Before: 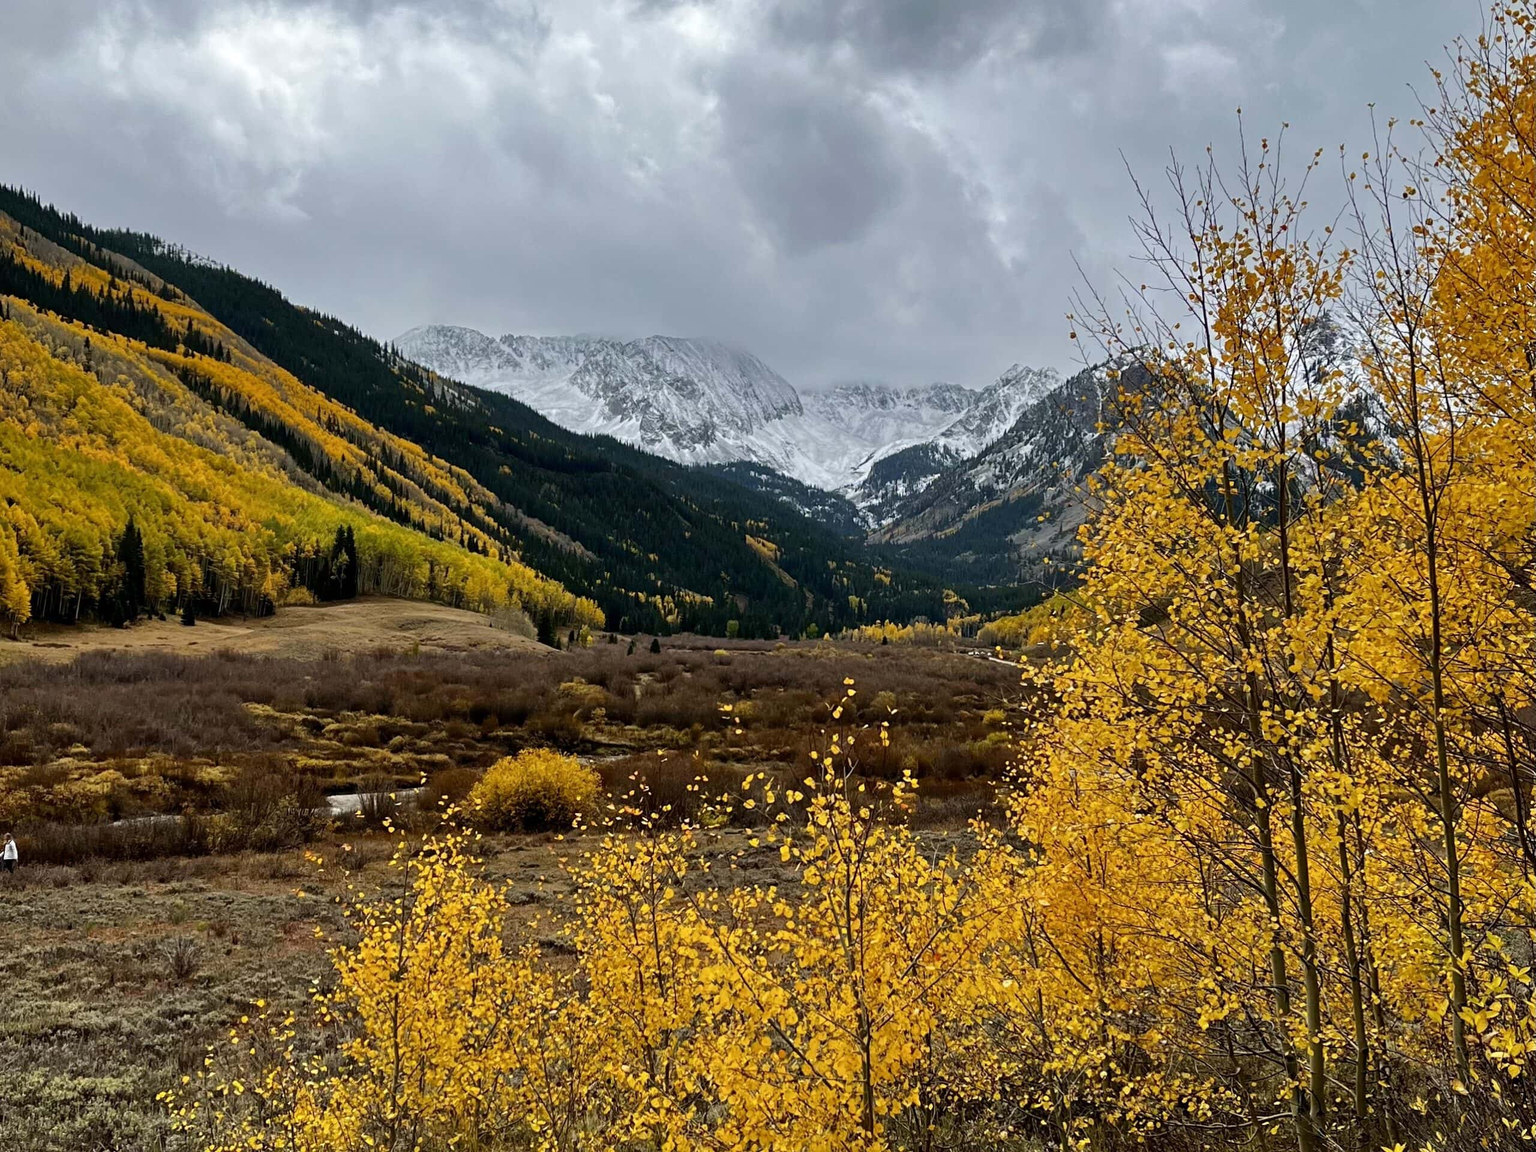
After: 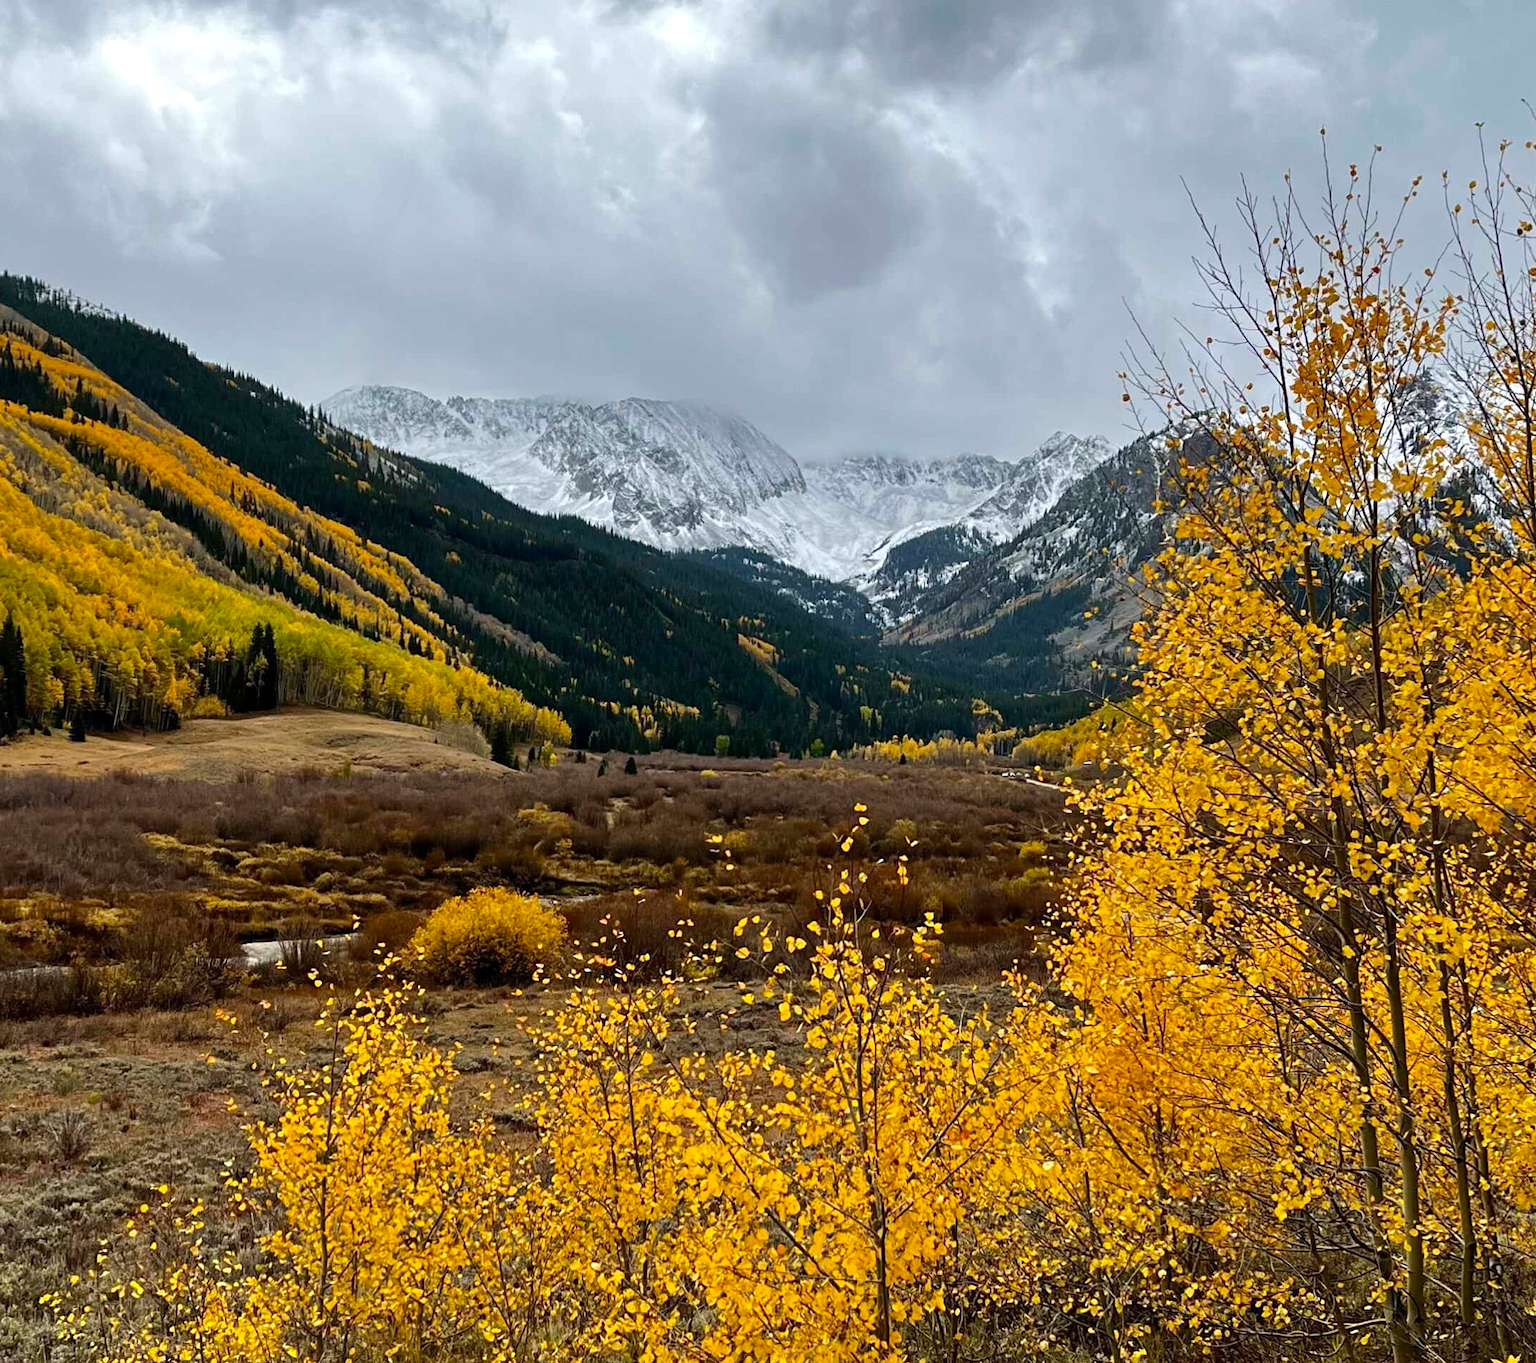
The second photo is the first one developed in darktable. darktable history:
exposure: exposure 0.2 EV, compensate highlight preservation false
tone equalizer: on, module defaults
crop: left 8.026%, right 7.374%
